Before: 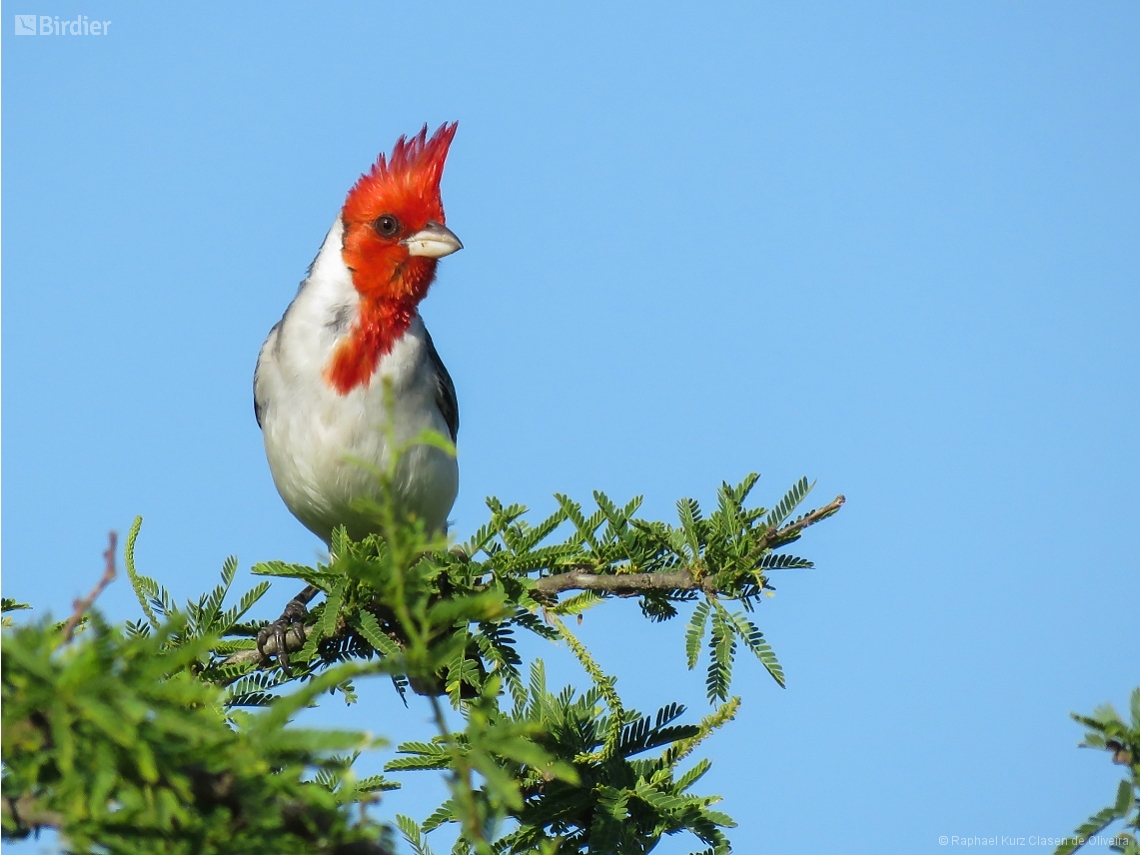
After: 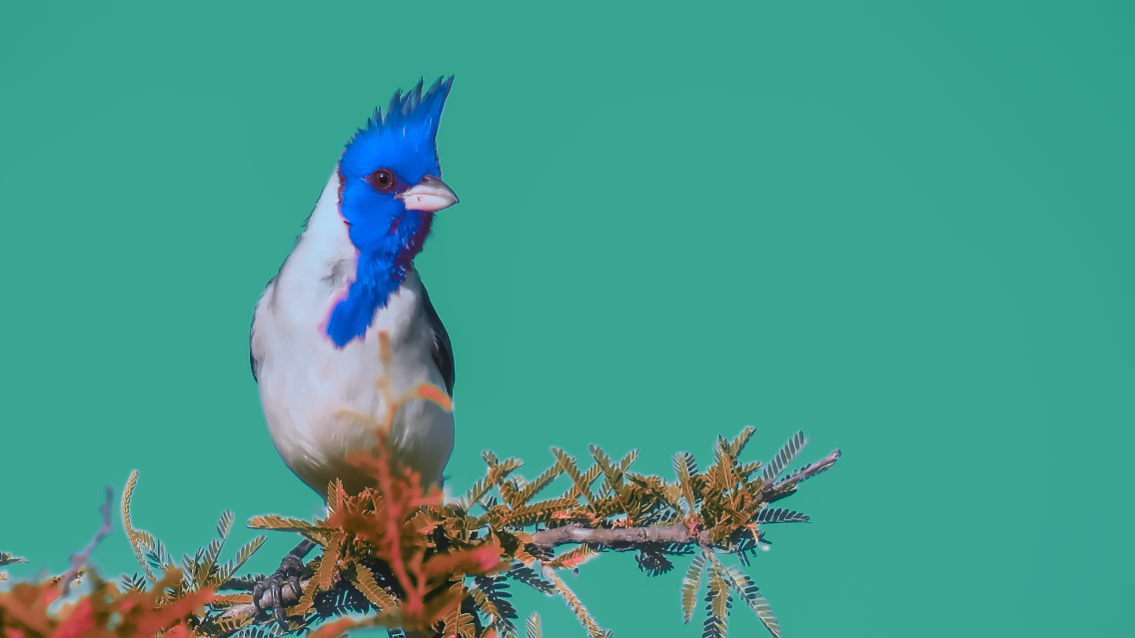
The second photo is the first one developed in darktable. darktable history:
crop: left 0.387%, top 5.469%, bottom 19.809%
color zones: curves: ch0 [(0.826, 0.353)]; ch1 [(0.242, 0.647) (0.889, 0.342)]; ch2 [(0.246, 0.089) (0.969, 0.068)]
color correction: highlights a* 15.46, highlights b* -20.56
denoise (profiled): patch size 2, strength 0.917, preserve shadows 1.02, bias correction -0.395, scattering 0.3, a [0, 0, 0], y [[0.5 ×7] ×4, [0.503, 0.998, 0.611, 0.451, 0.499, 0.537, 0.5], [0.5 ×7]]
surface blur: radius 20.21
haze removal: strength -0.09, distance 0.358
astrophoto denoise: patch size 3, strength 52%
tone curve: curves: ch0 [(0, 0) (0.641, 0.691) (1, 1)]
